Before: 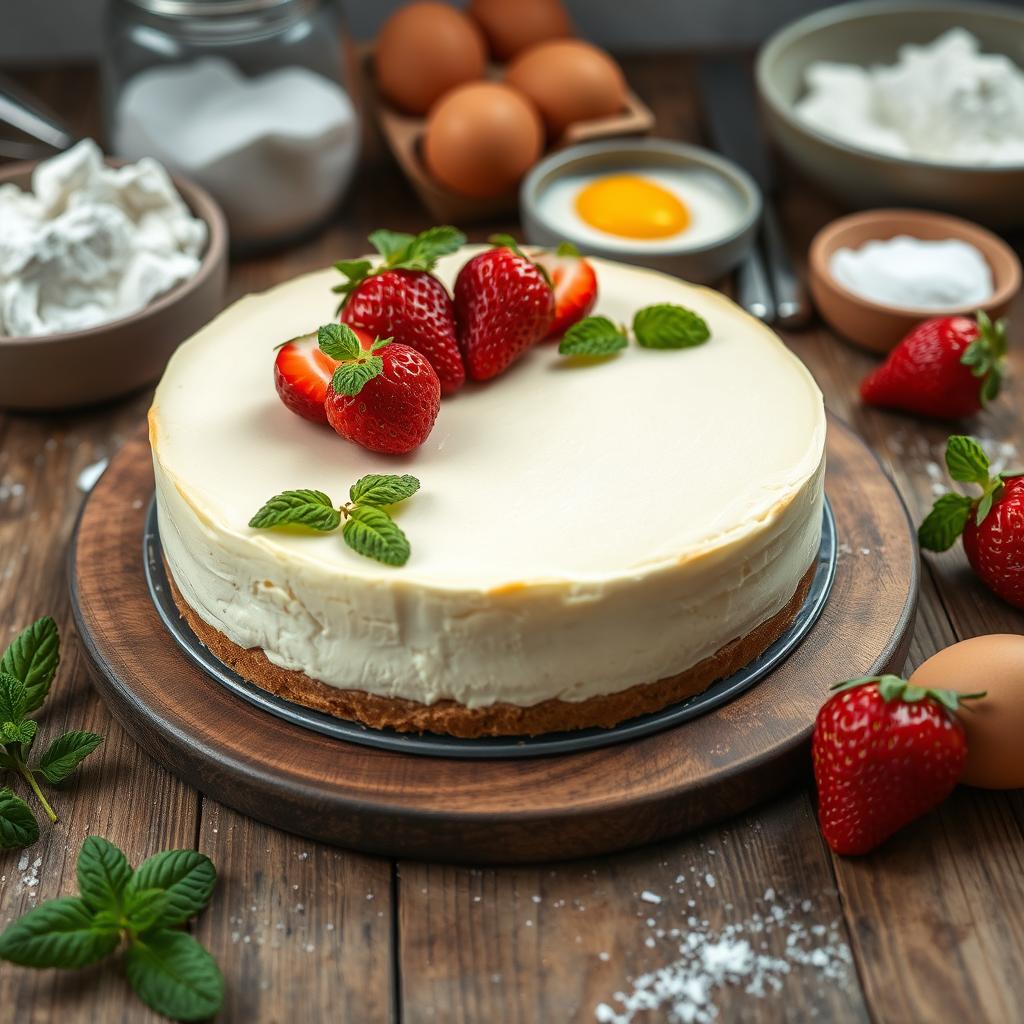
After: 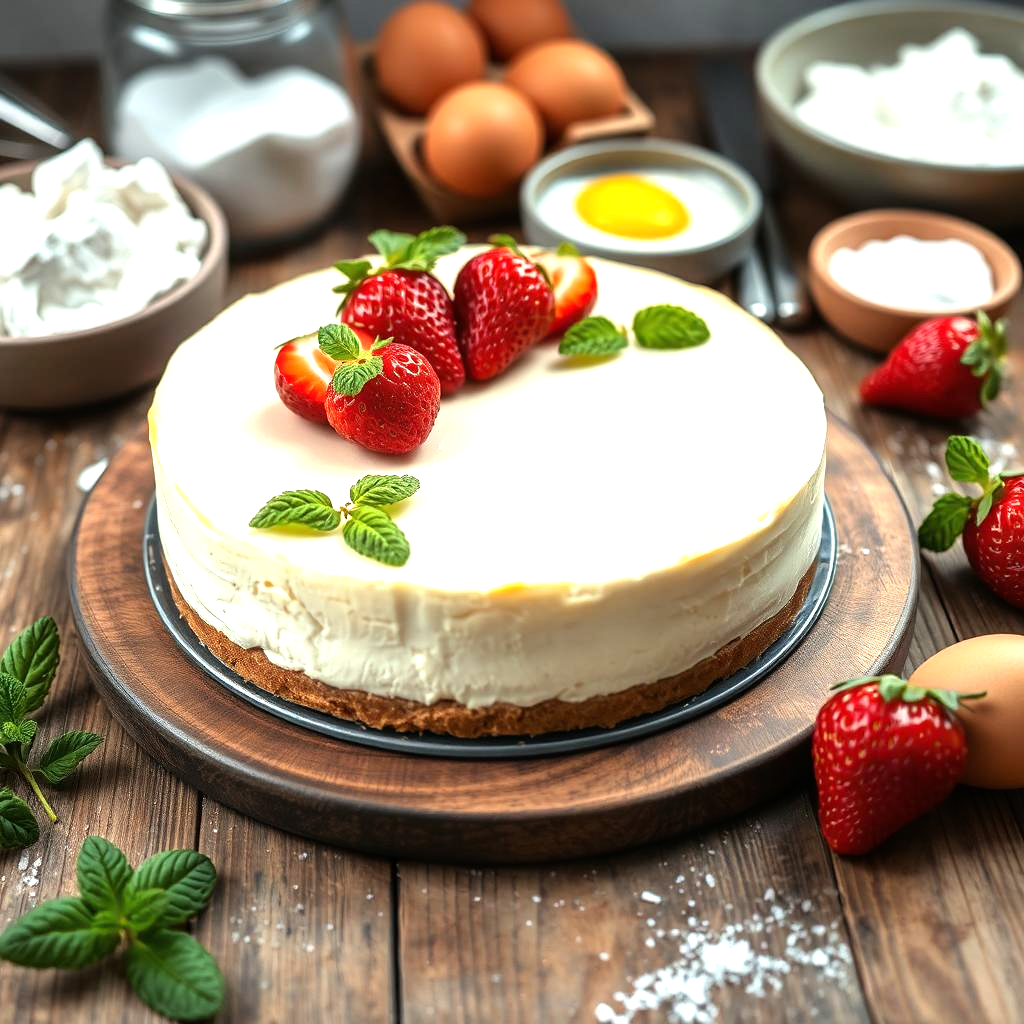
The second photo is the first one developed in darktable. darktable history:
exposure: exposure 0.298 EV, compensate highlight preservation false
tone equalizer: -8 EV -0.714 EV, -7 EV -0.719 EV, -6 EV -0.567 EV, -5 EV -0.422 EV, -3 EV 0.393 EV, -2 EV 0.6 EV, -1 EV 0.674 EV, +0 EV 0.772 EV
